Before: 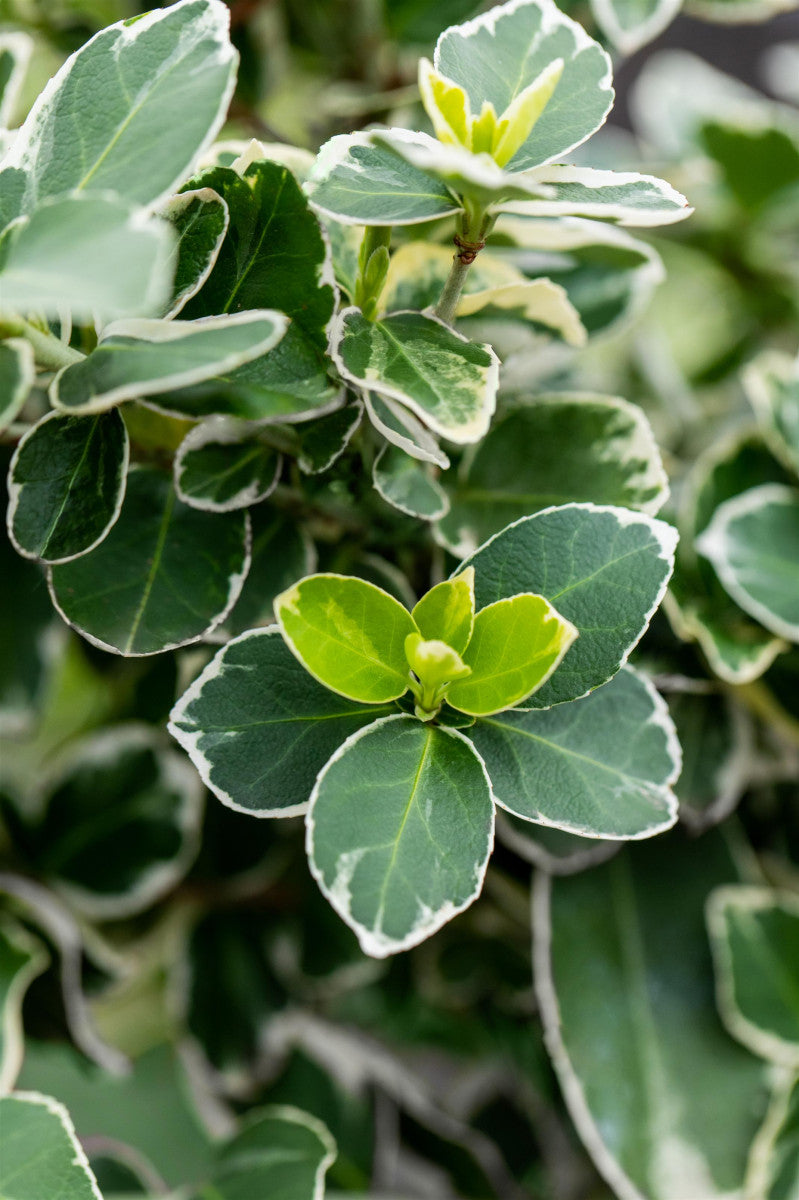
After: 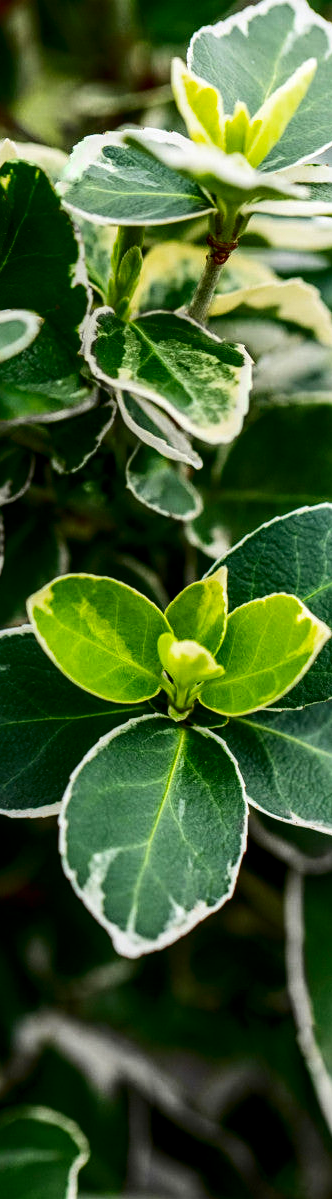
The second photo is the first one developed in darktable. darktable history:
sharpen: amount 0.218
contrast brightness saturation: contrast 0.224, brightness -0.182, saturation 0.234
crop: left 31.023%, right 27.383%
local contrast: on, module defaults
